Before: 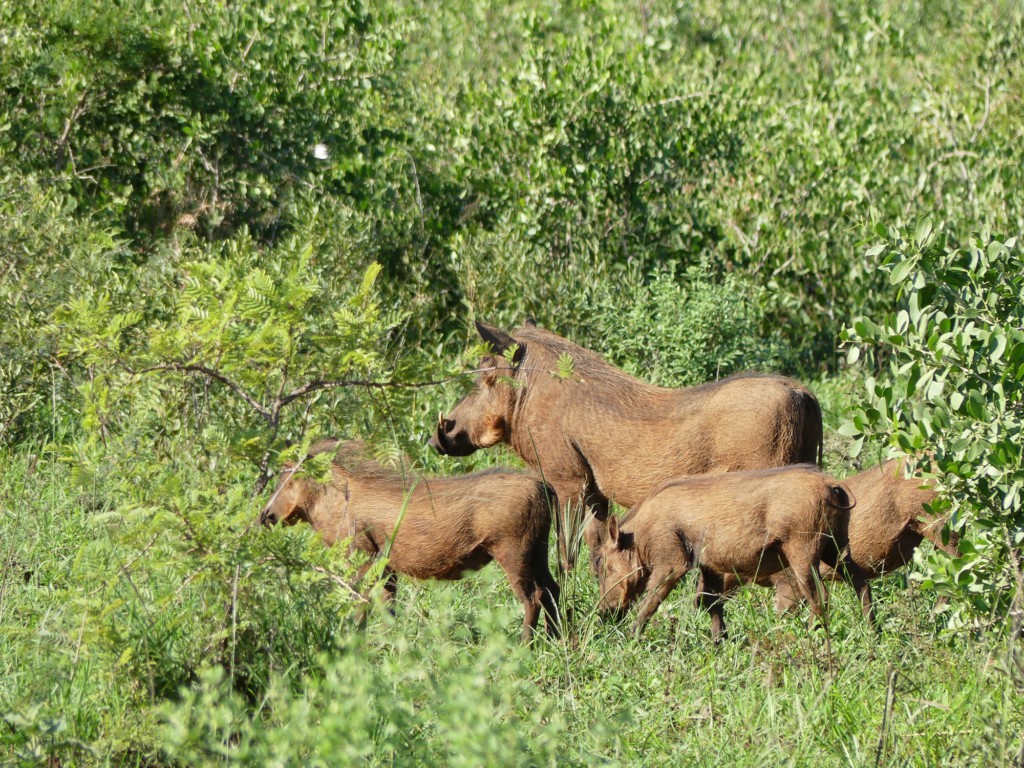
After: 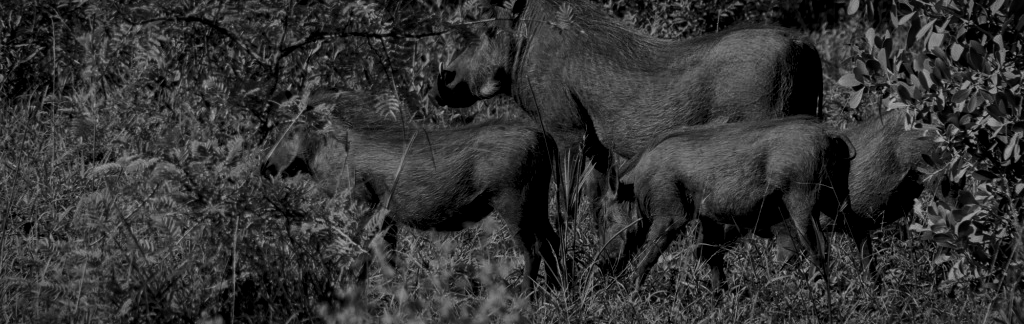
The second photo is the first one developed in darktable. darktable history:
exposure: black level correction 0.009, exposure -0.637 EV, compensate highlight preservation false
local contrast: on, module defaults
contrast brightness saturation: contrast -0.03, brightness -0.59, saturation -1
crop: top 45.551%, bottom 12.262%
vignetting: fall-off radius 70%, automatic ratio true
